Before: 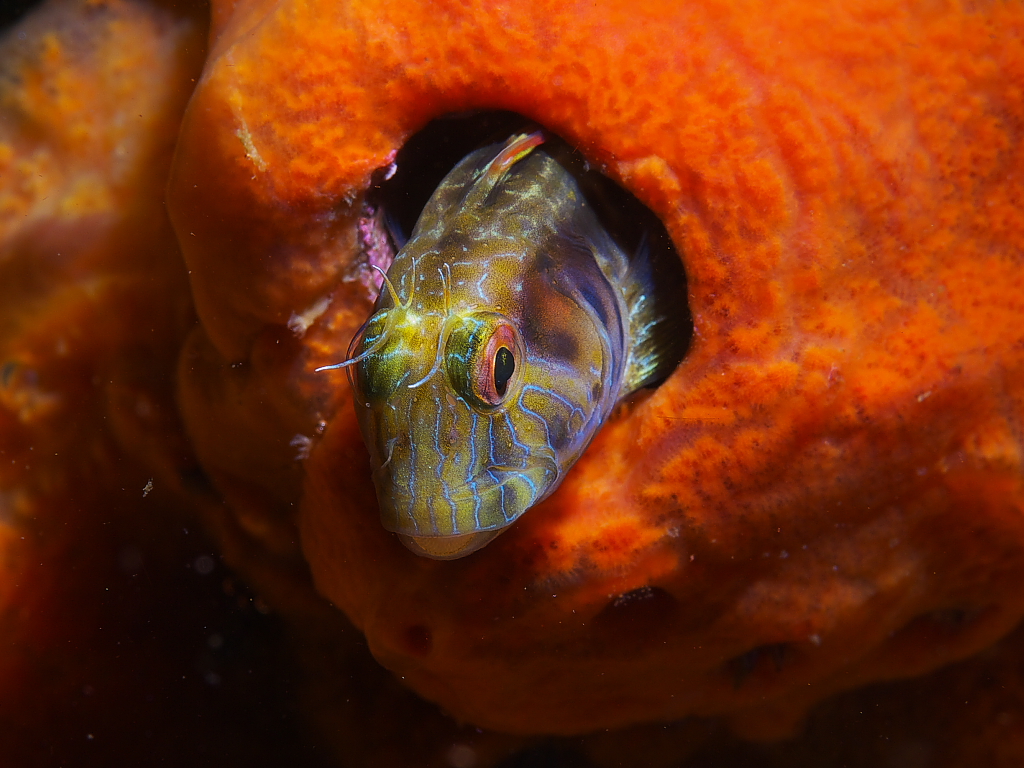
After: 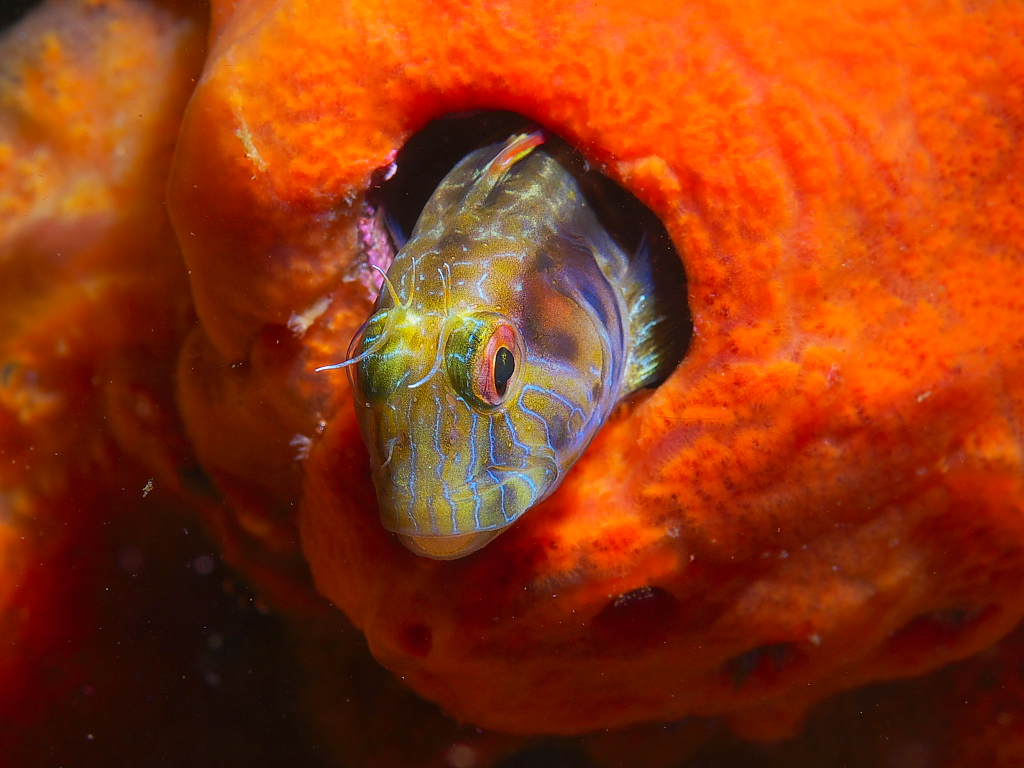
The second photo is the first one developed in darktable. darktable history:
levels: white 99.96%, levels [0, 0.445, 1]
